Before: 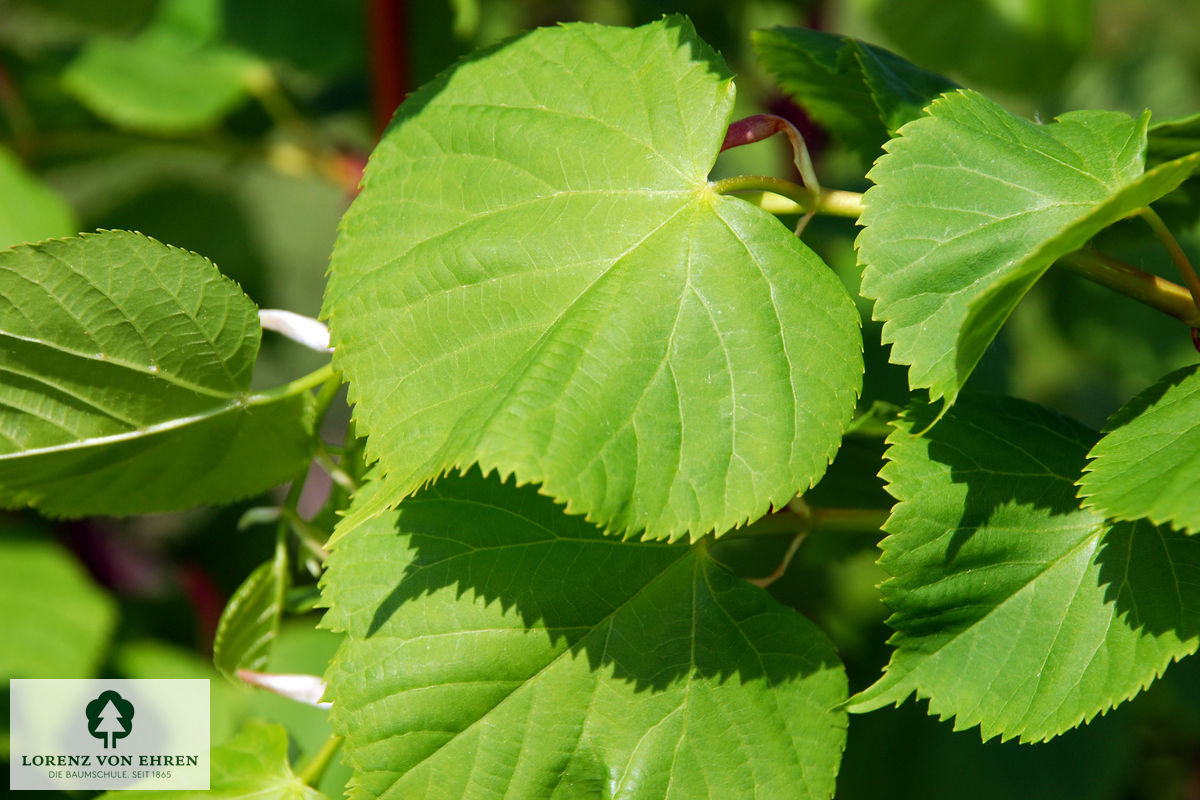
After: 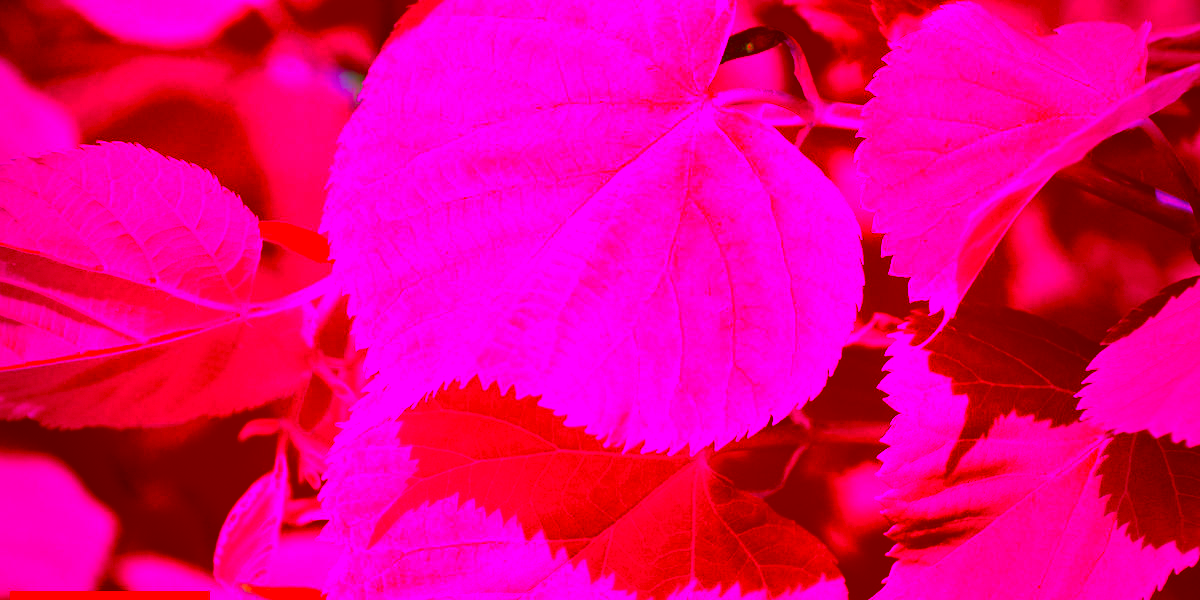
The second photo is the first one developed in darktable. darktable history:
vignetting: fall-off start 68.33%, fall-off radius 30%, saturation 0.042, center (-0.066, -0.311), width/height ratio 0.992, shape 0.85, dithering 8-bit output
crop: top 11.038%, bottom 13.962%
color correction: highlights a* -39.68, highlights b* -40, shadows a* -40, shadows b* -40, saturation -3
filmic rgb: middle gray luminance 29%, black relative exposure -10.3 EV, white relative exposure 5.5 EV, threshold 6 EV, target black luminance 0%, hardness 3.95, latitude 2.04%, contrast 1.132, highlights saturation mix 5%, shadows ↔ highlights balance 15.11%, preserve chrominance no, color science v3 (2019), use custom middle-gray values true, iterations of high-quality reconstruction 0, enable highlight reconstruction true
